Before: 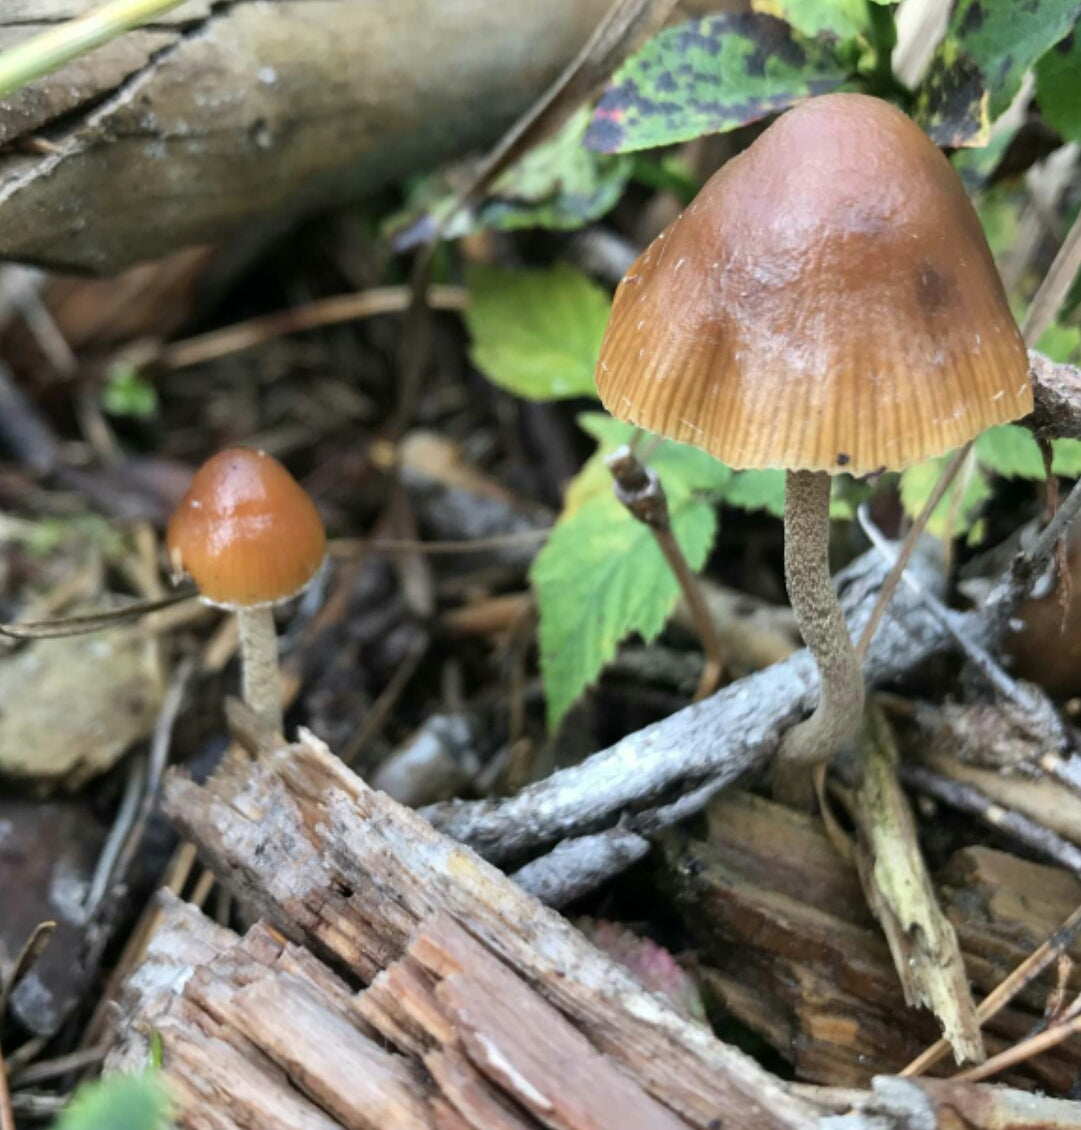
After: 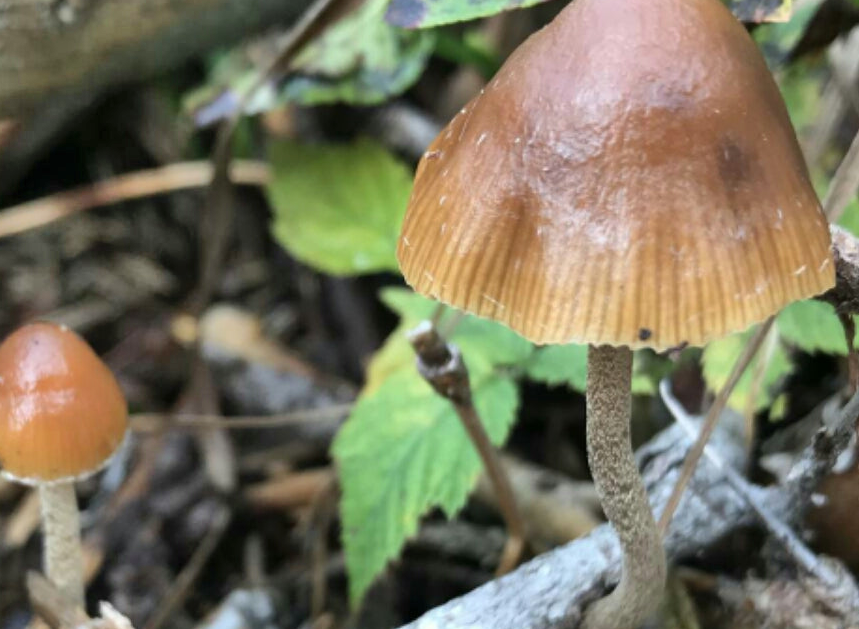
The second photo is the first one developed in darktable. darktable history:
shadows and highlights: shadows 75, highlights -25, soften with gaussian
crop: left 18.38%, top 11.092%, right 2.134%, bottom 33.217%
